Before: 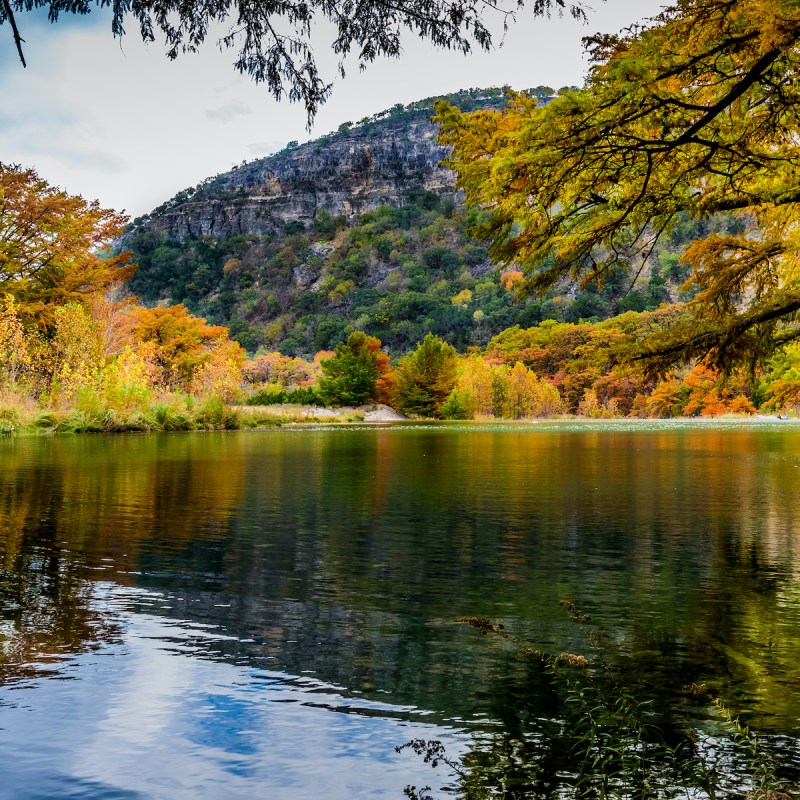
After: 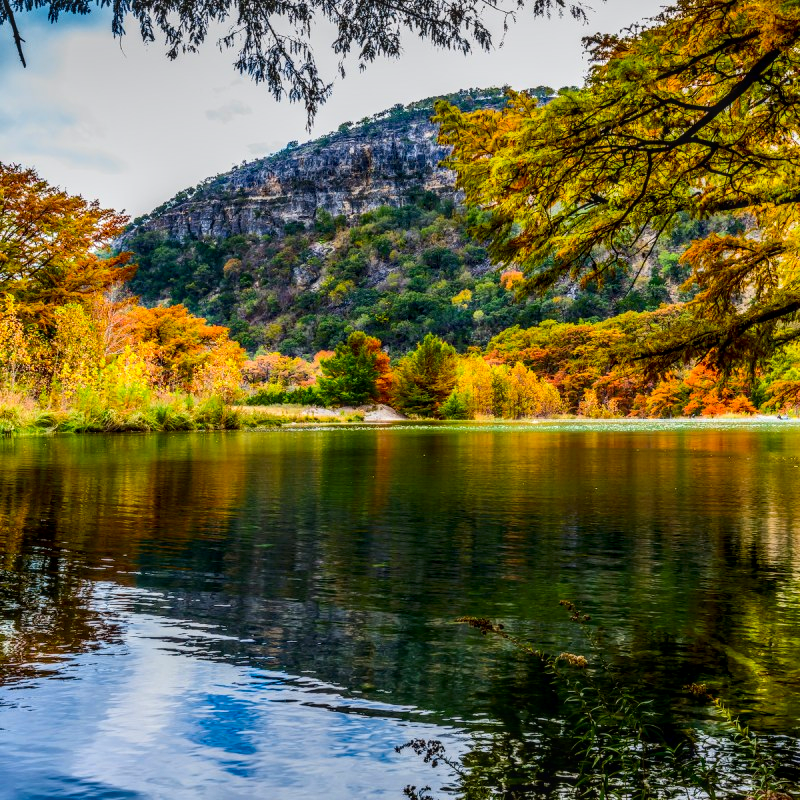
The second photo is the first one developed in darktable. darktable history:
contrast brightness saturation: contrast 0.182, saturation 0.31
local contrast: highlights 2%, shadows 5%, detail 134%
